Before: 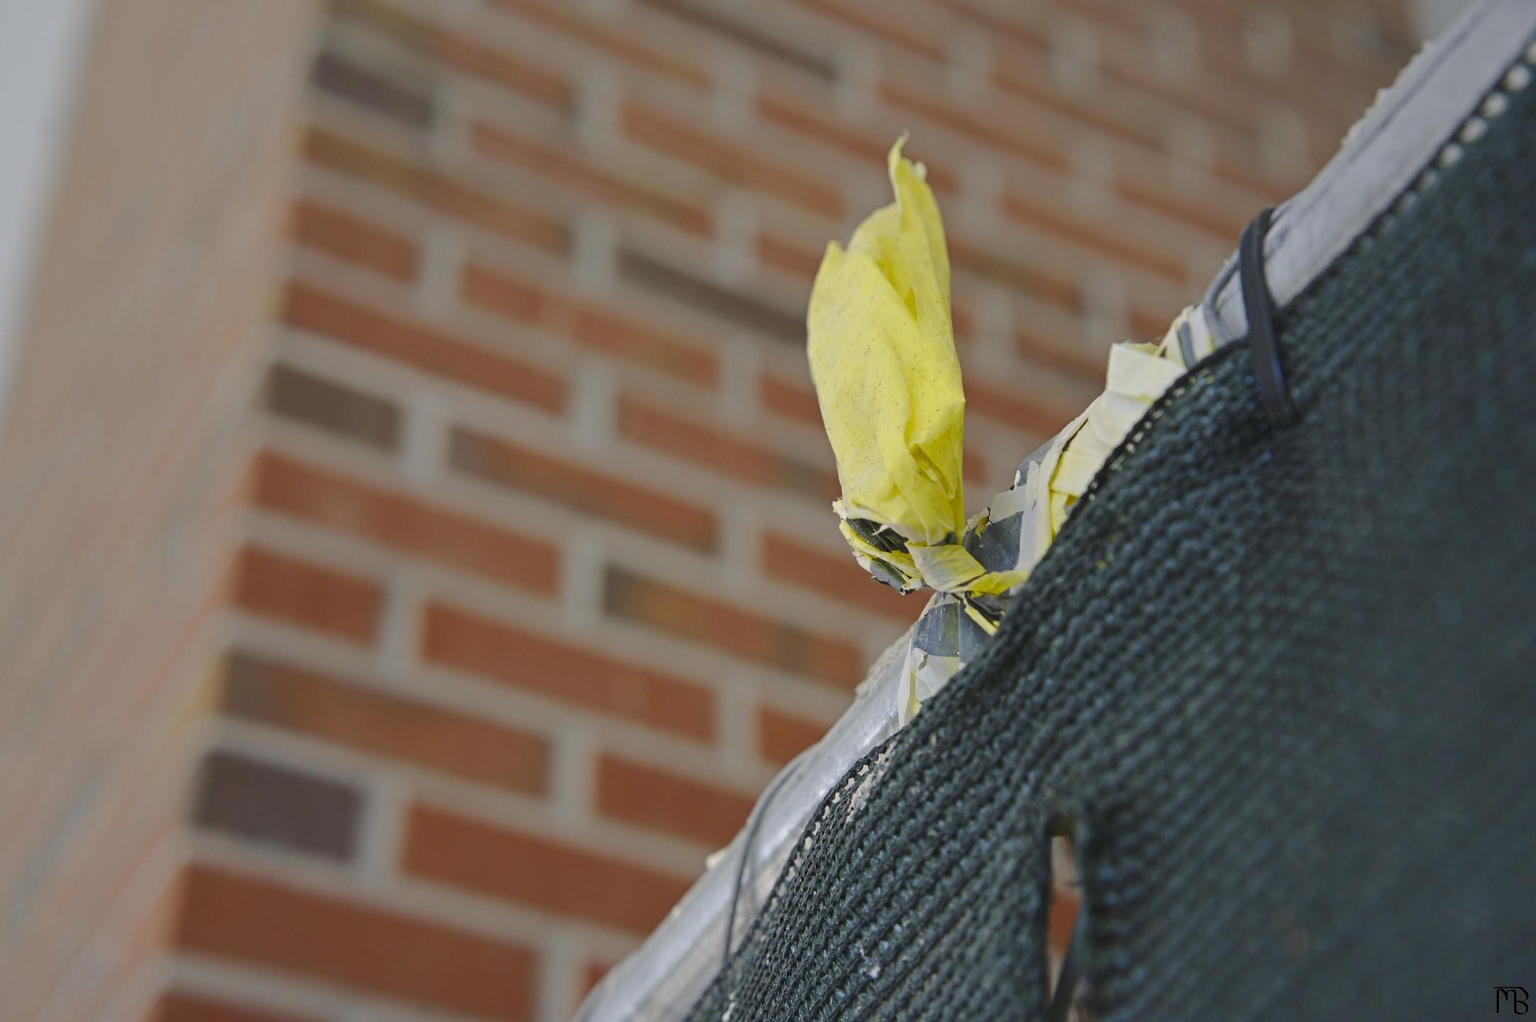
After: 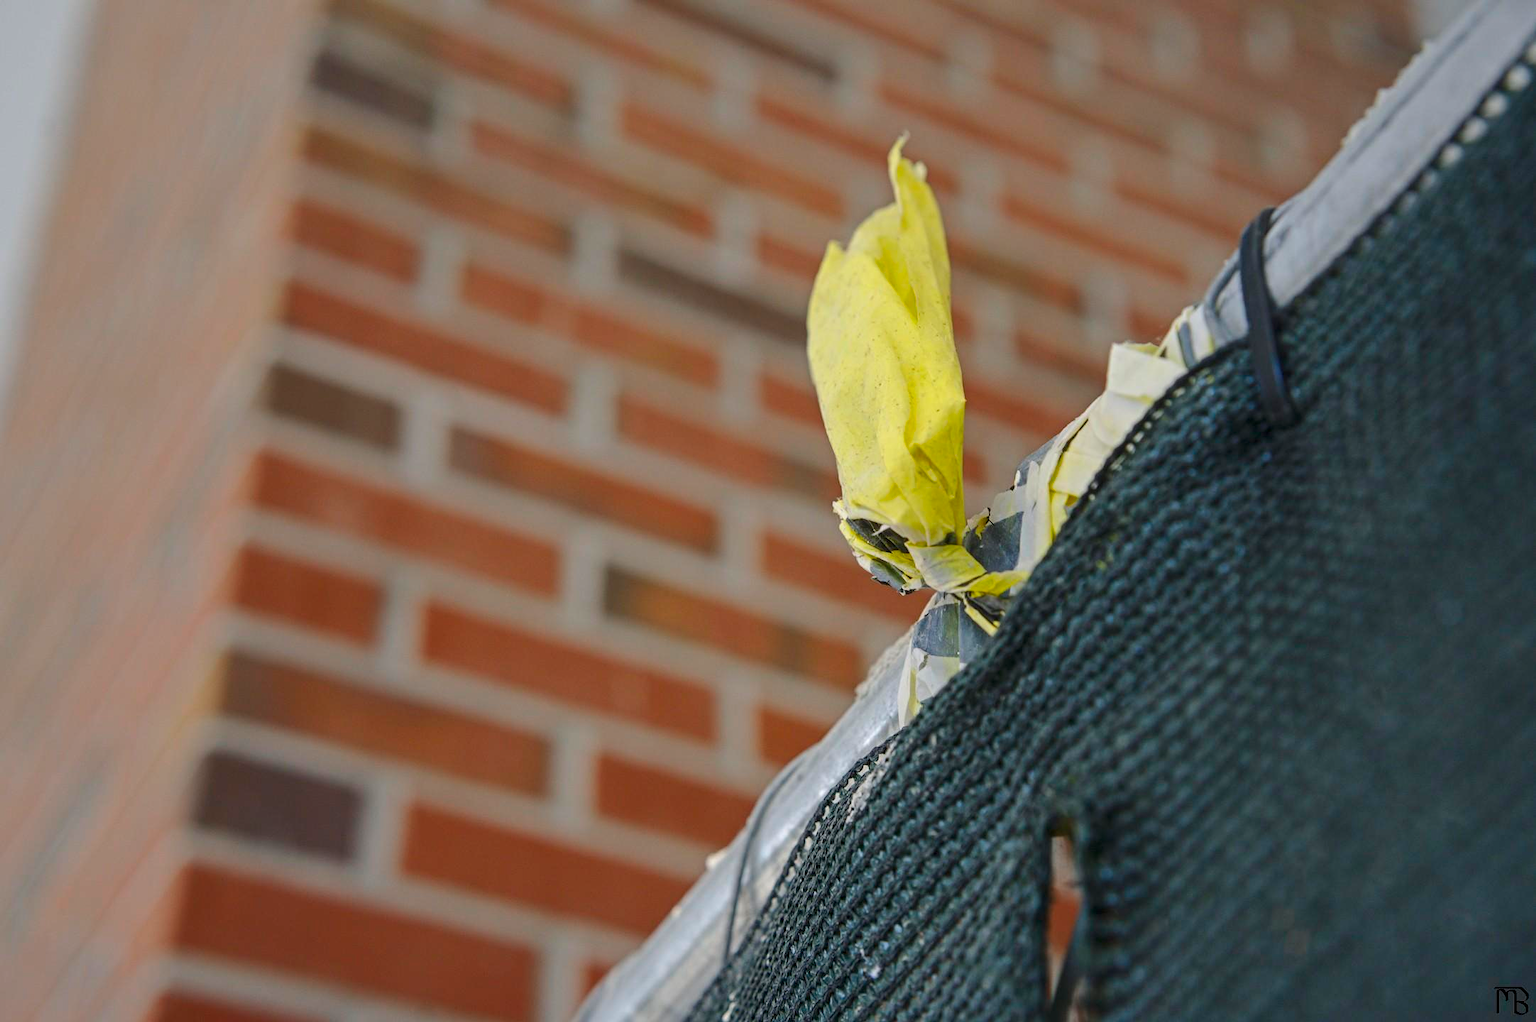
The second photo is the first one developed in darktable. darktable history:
contrast brightness saturation: contrast 0.038, saturation 0.152
local contrast: on, module defaults
